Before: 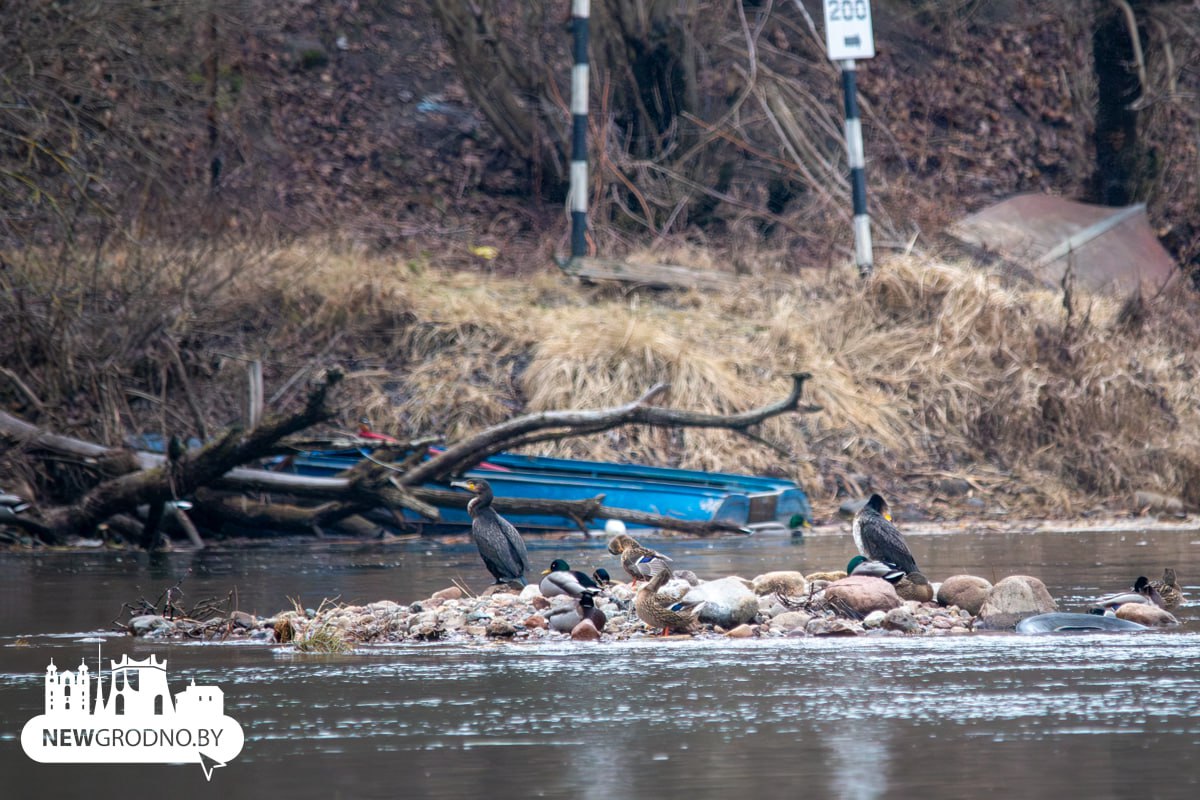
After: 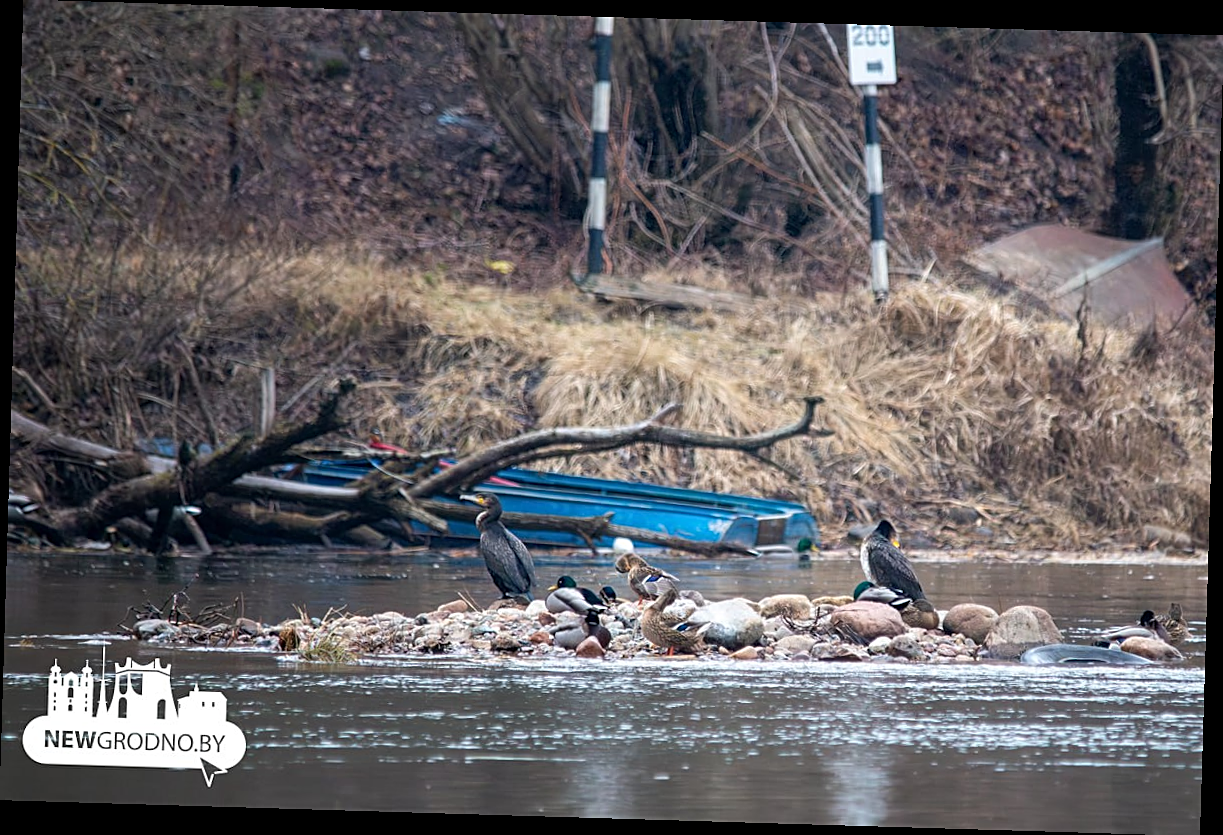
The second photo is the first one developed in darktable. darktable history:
sharpen: on, module defaults
rotate and perspective: rotation 1.72°, automatic cropping off
